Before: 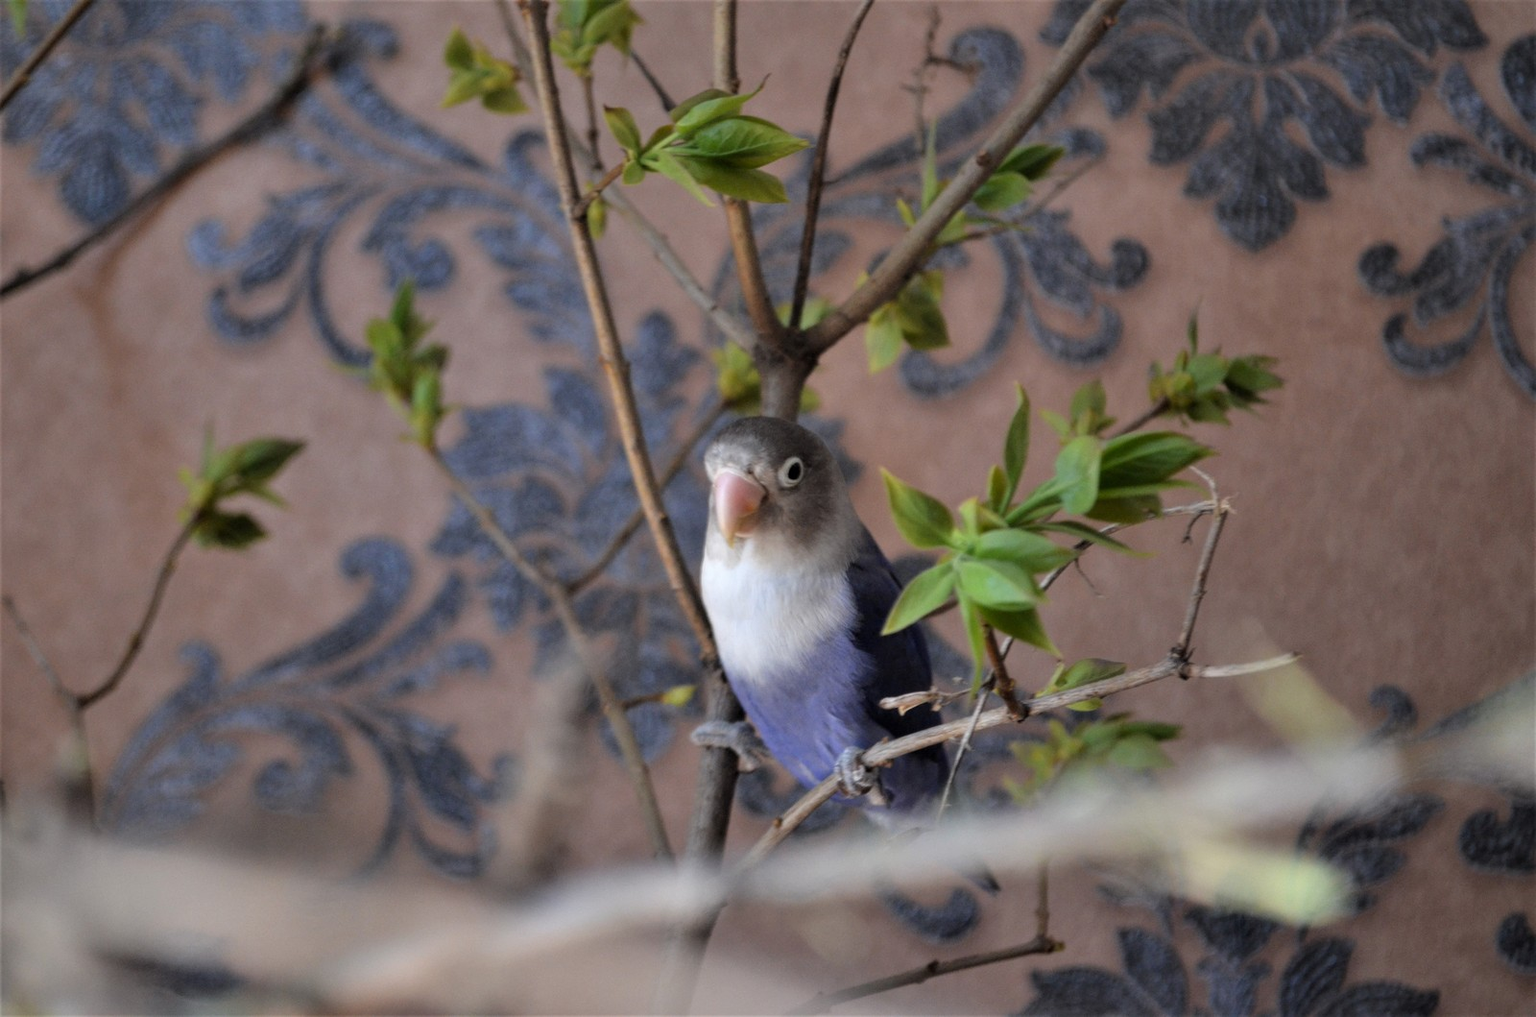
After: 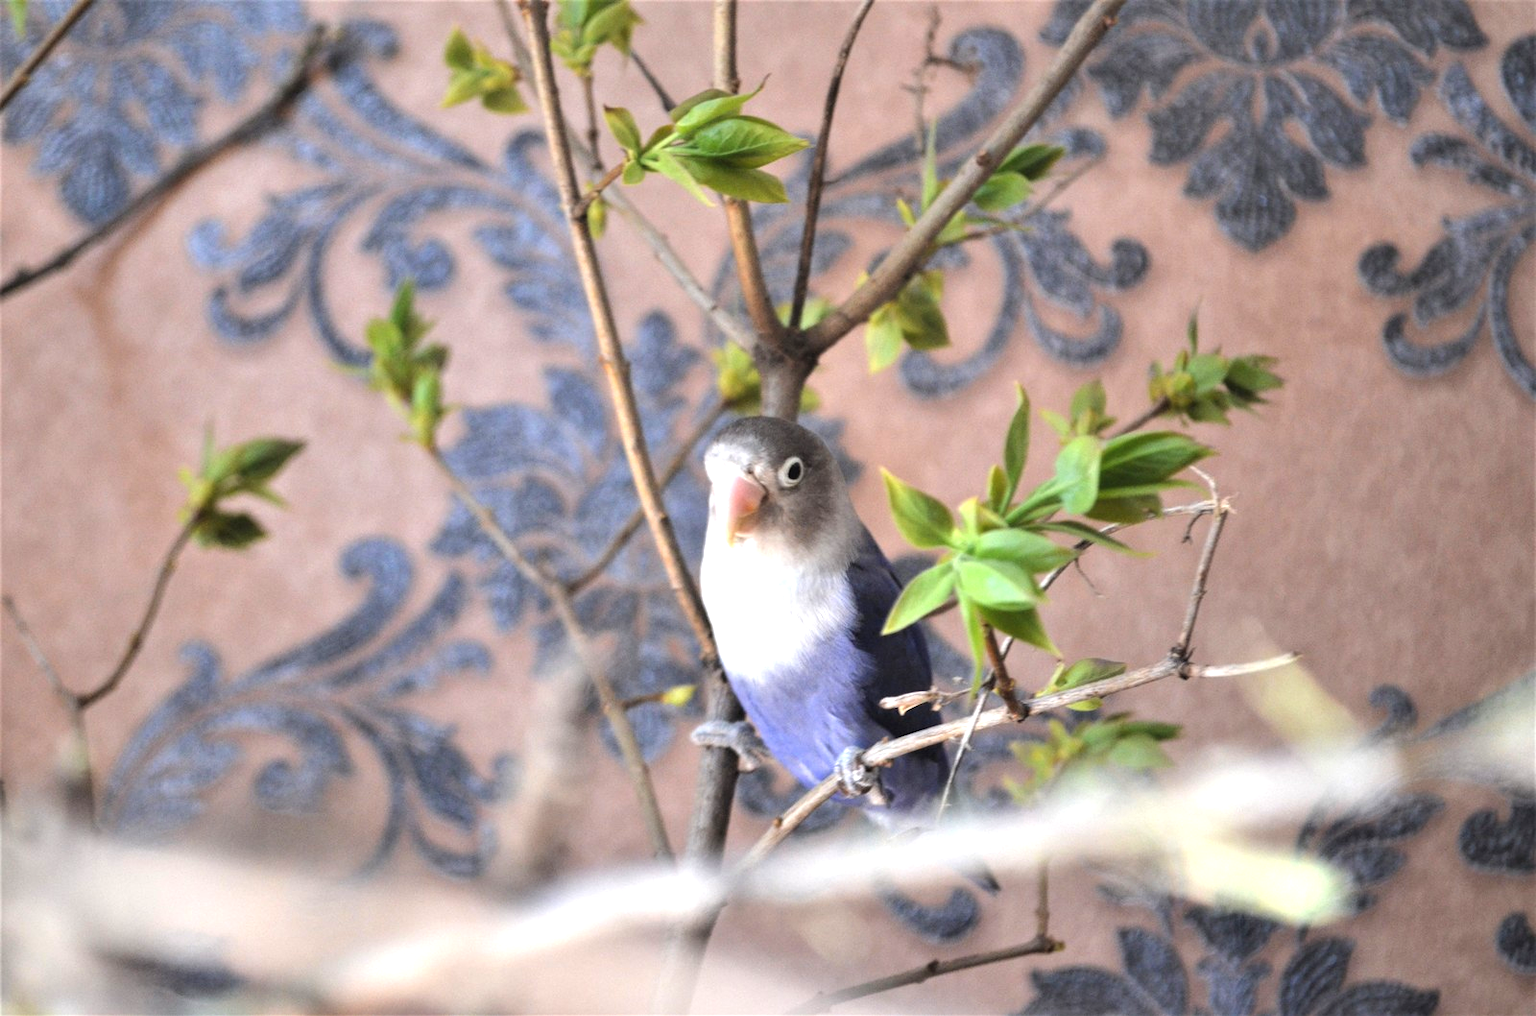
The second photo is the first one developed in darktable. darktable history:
exposure: black level correction -0.002, exposure 1.338 EV, compensate highlight preservation false
